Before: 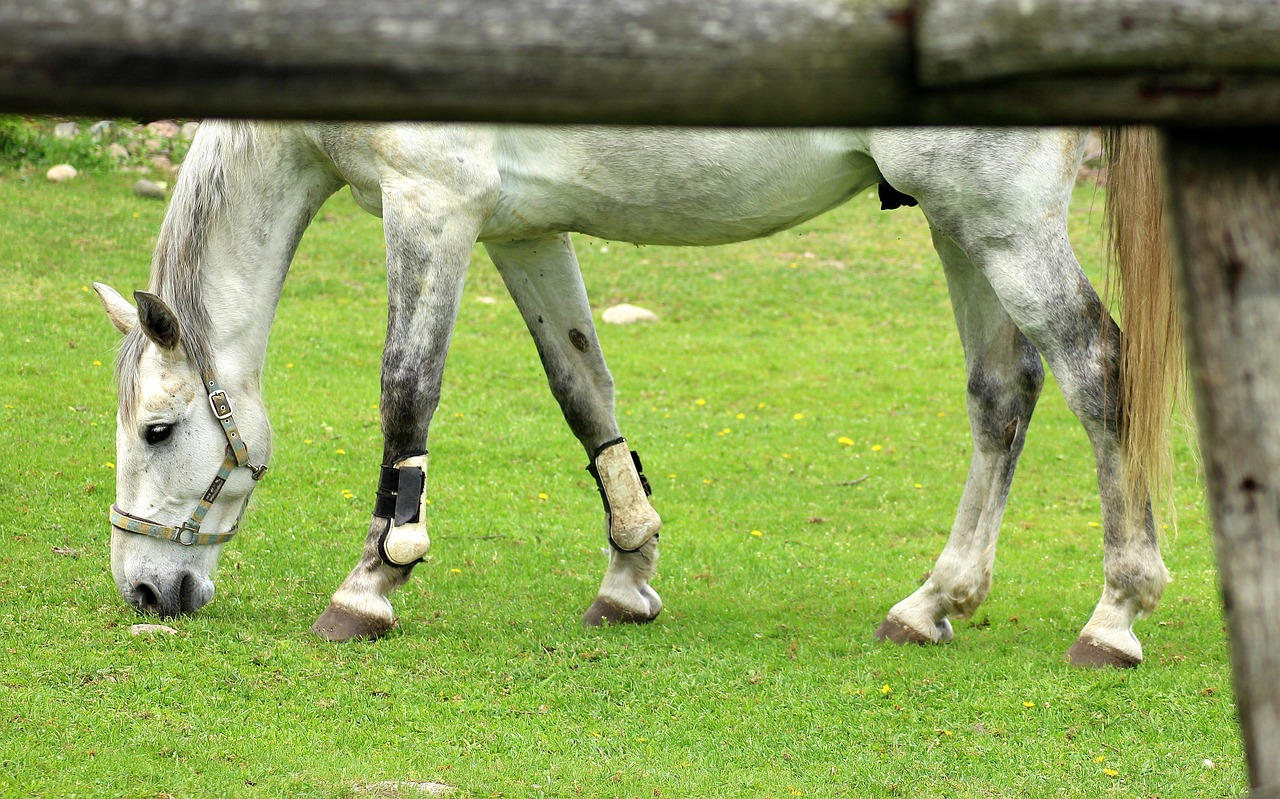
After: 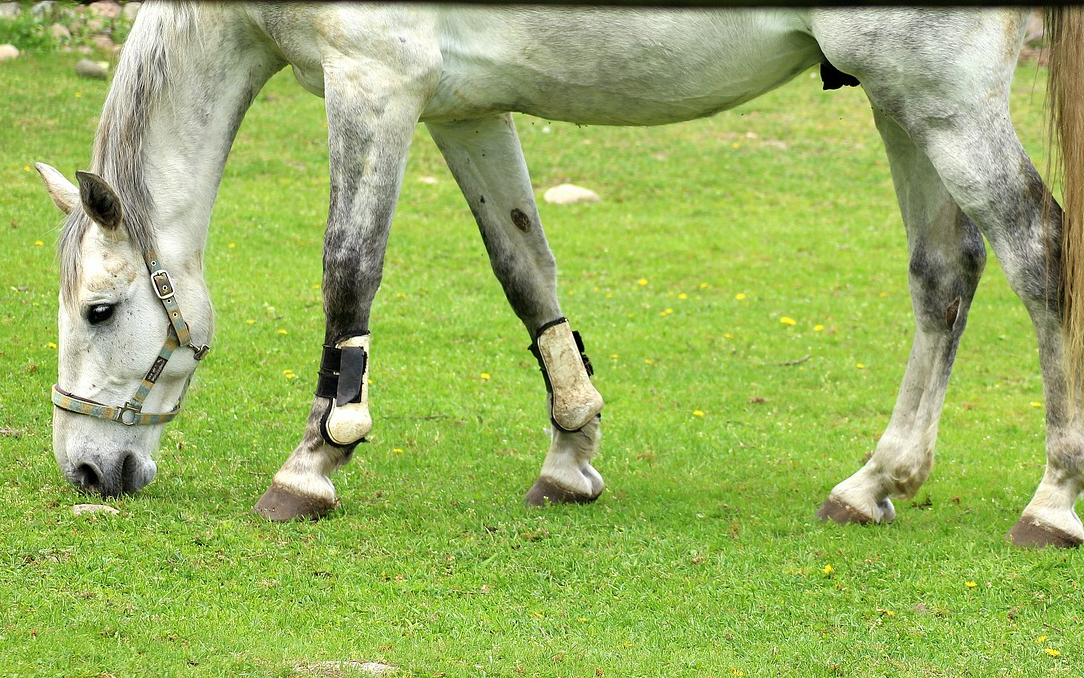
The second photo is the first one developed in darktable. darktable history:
crop and rotate: left 4.589%, top 15.025%, right 10.708%
